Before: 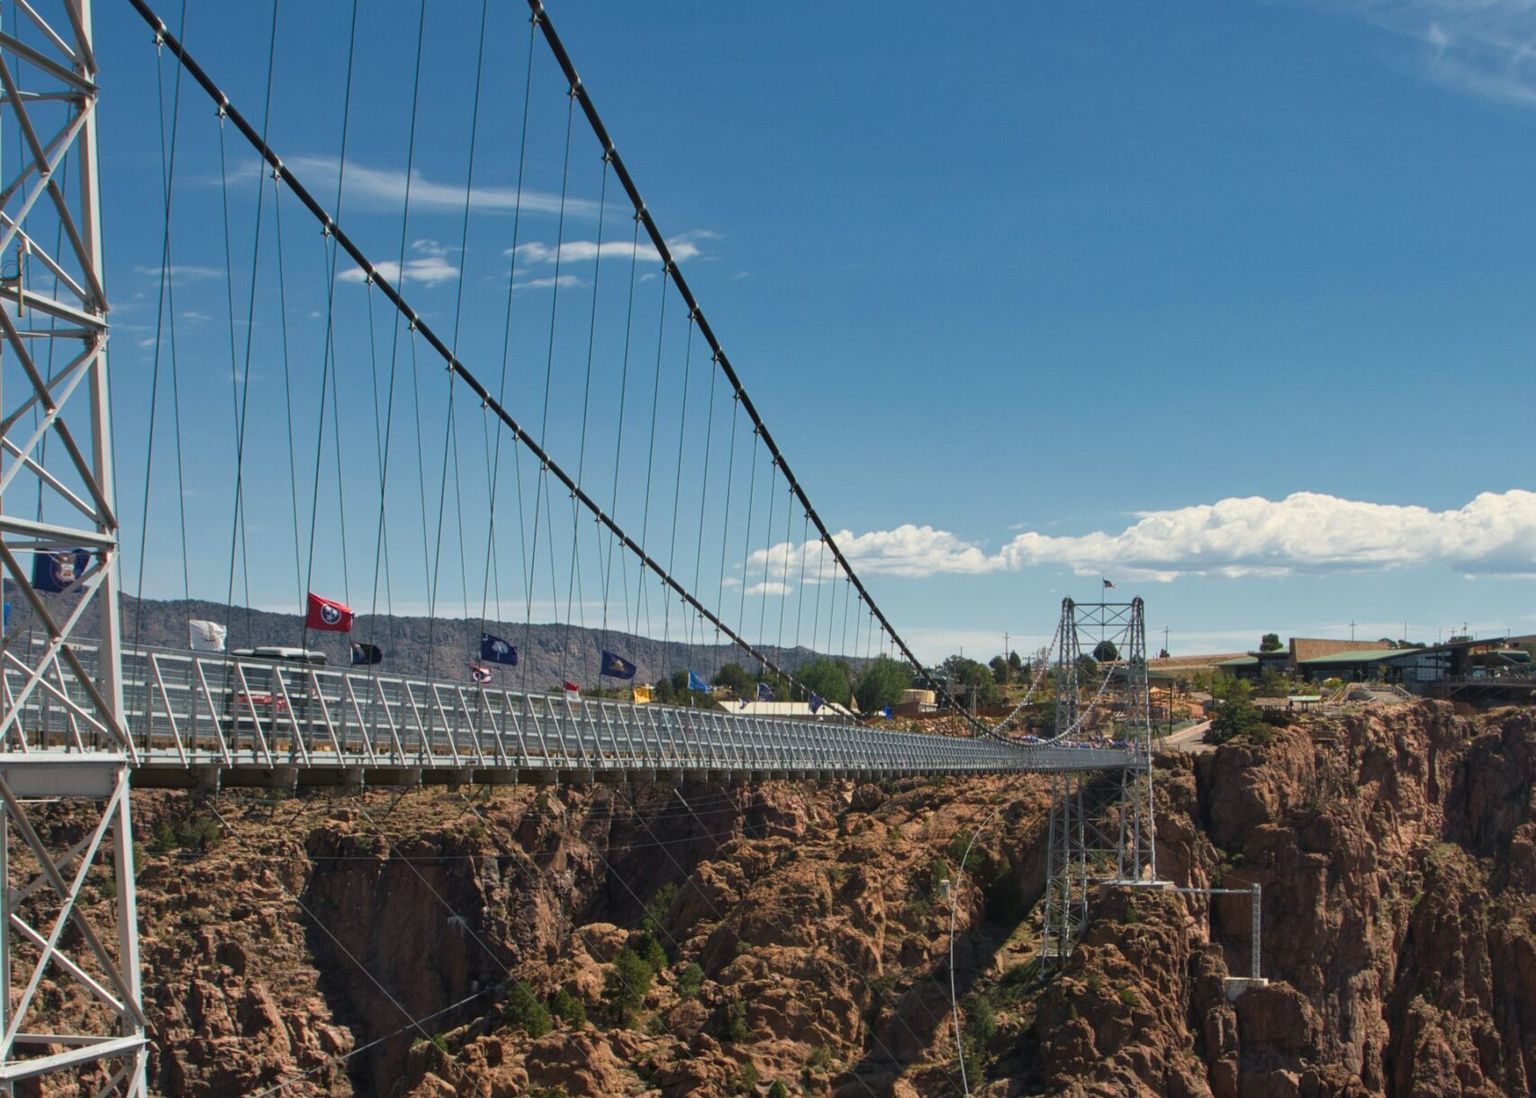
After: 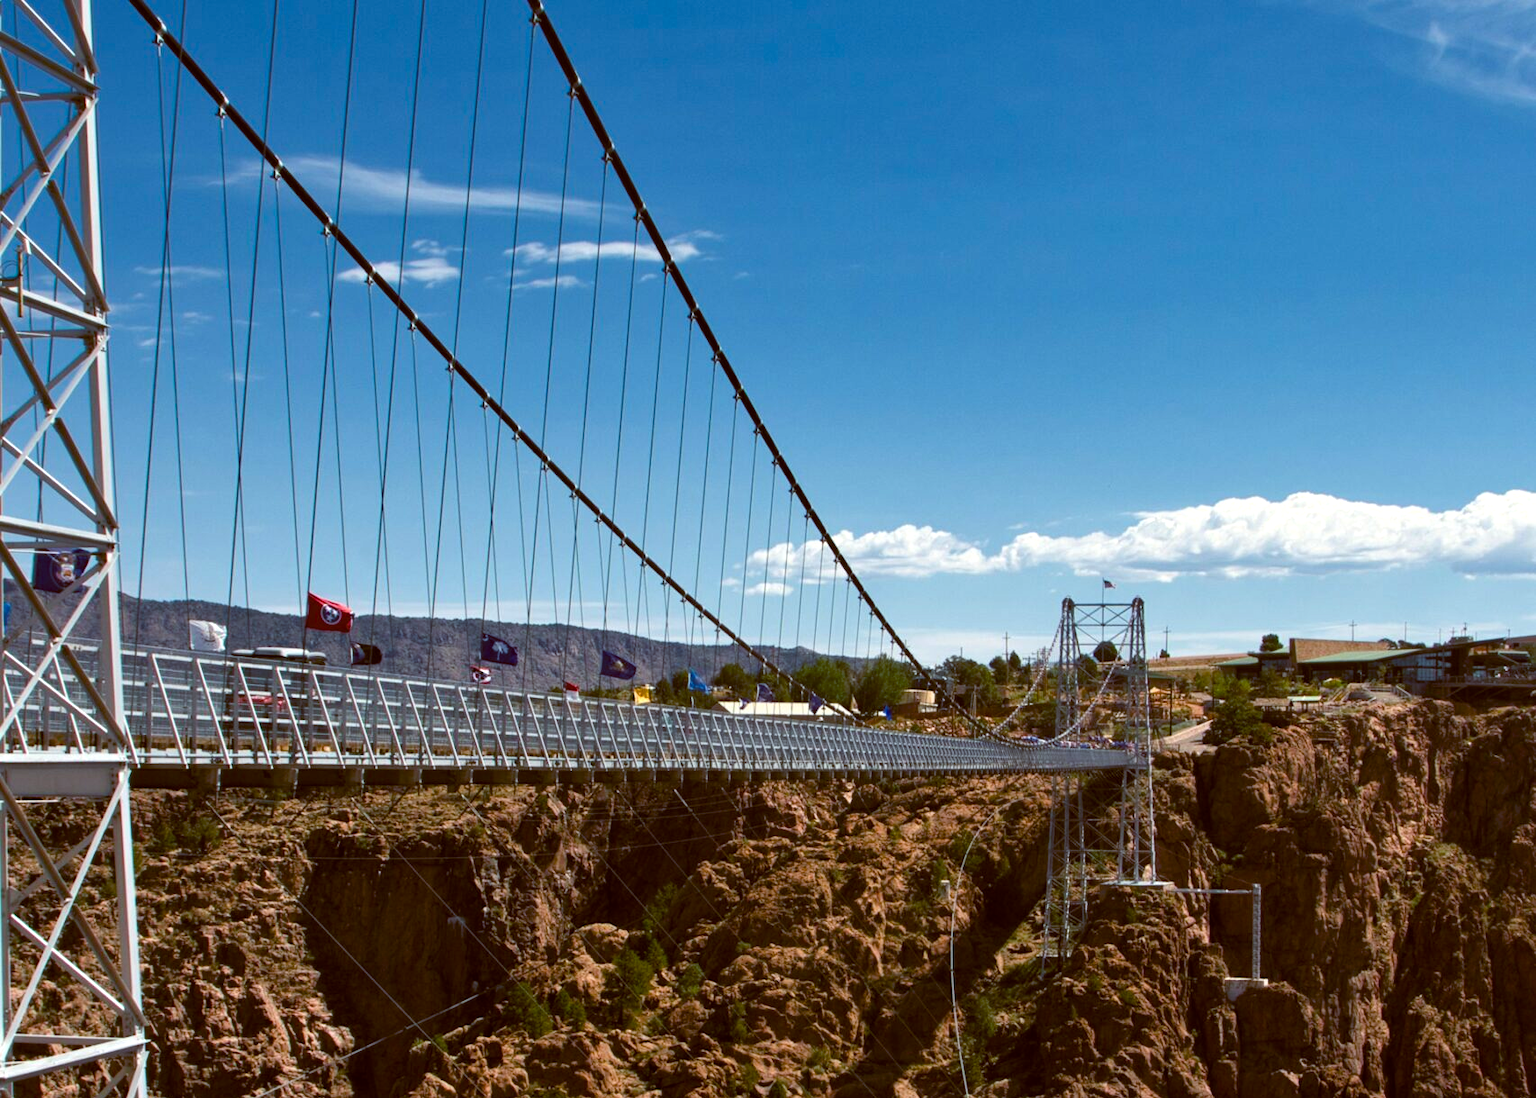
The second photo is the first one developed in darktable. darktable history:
color balance: lift [1, 1.015, 1.004, 0.985], gamma [1, 0.958, 0.971, 1.042], gain [1, 0.956, 0.977, 1.044]
color balance rgb: shadows lift › luminance -20%, power › hue 72.24°, highlights gain › luminance 15%, global offset › hue 171.6°, perceptual saturation grading › highlights -15%, perceptual saturation grading › shadows 25%, global vibrance 30%, contrast 10%
